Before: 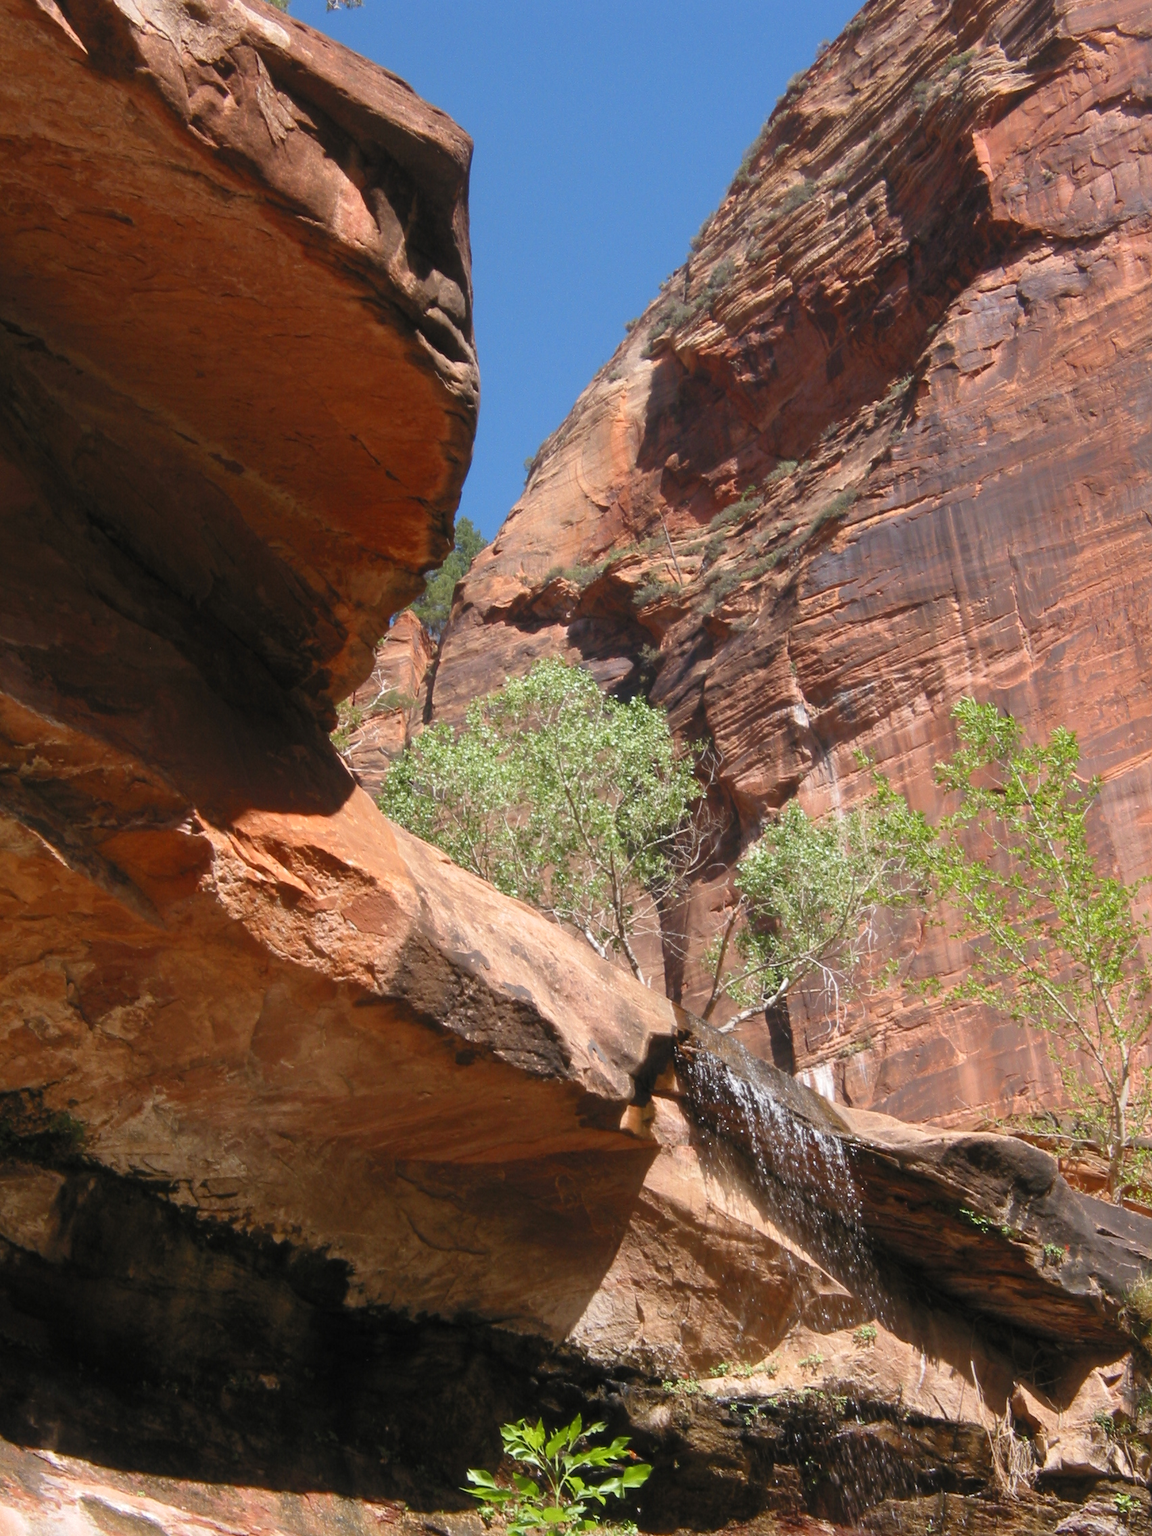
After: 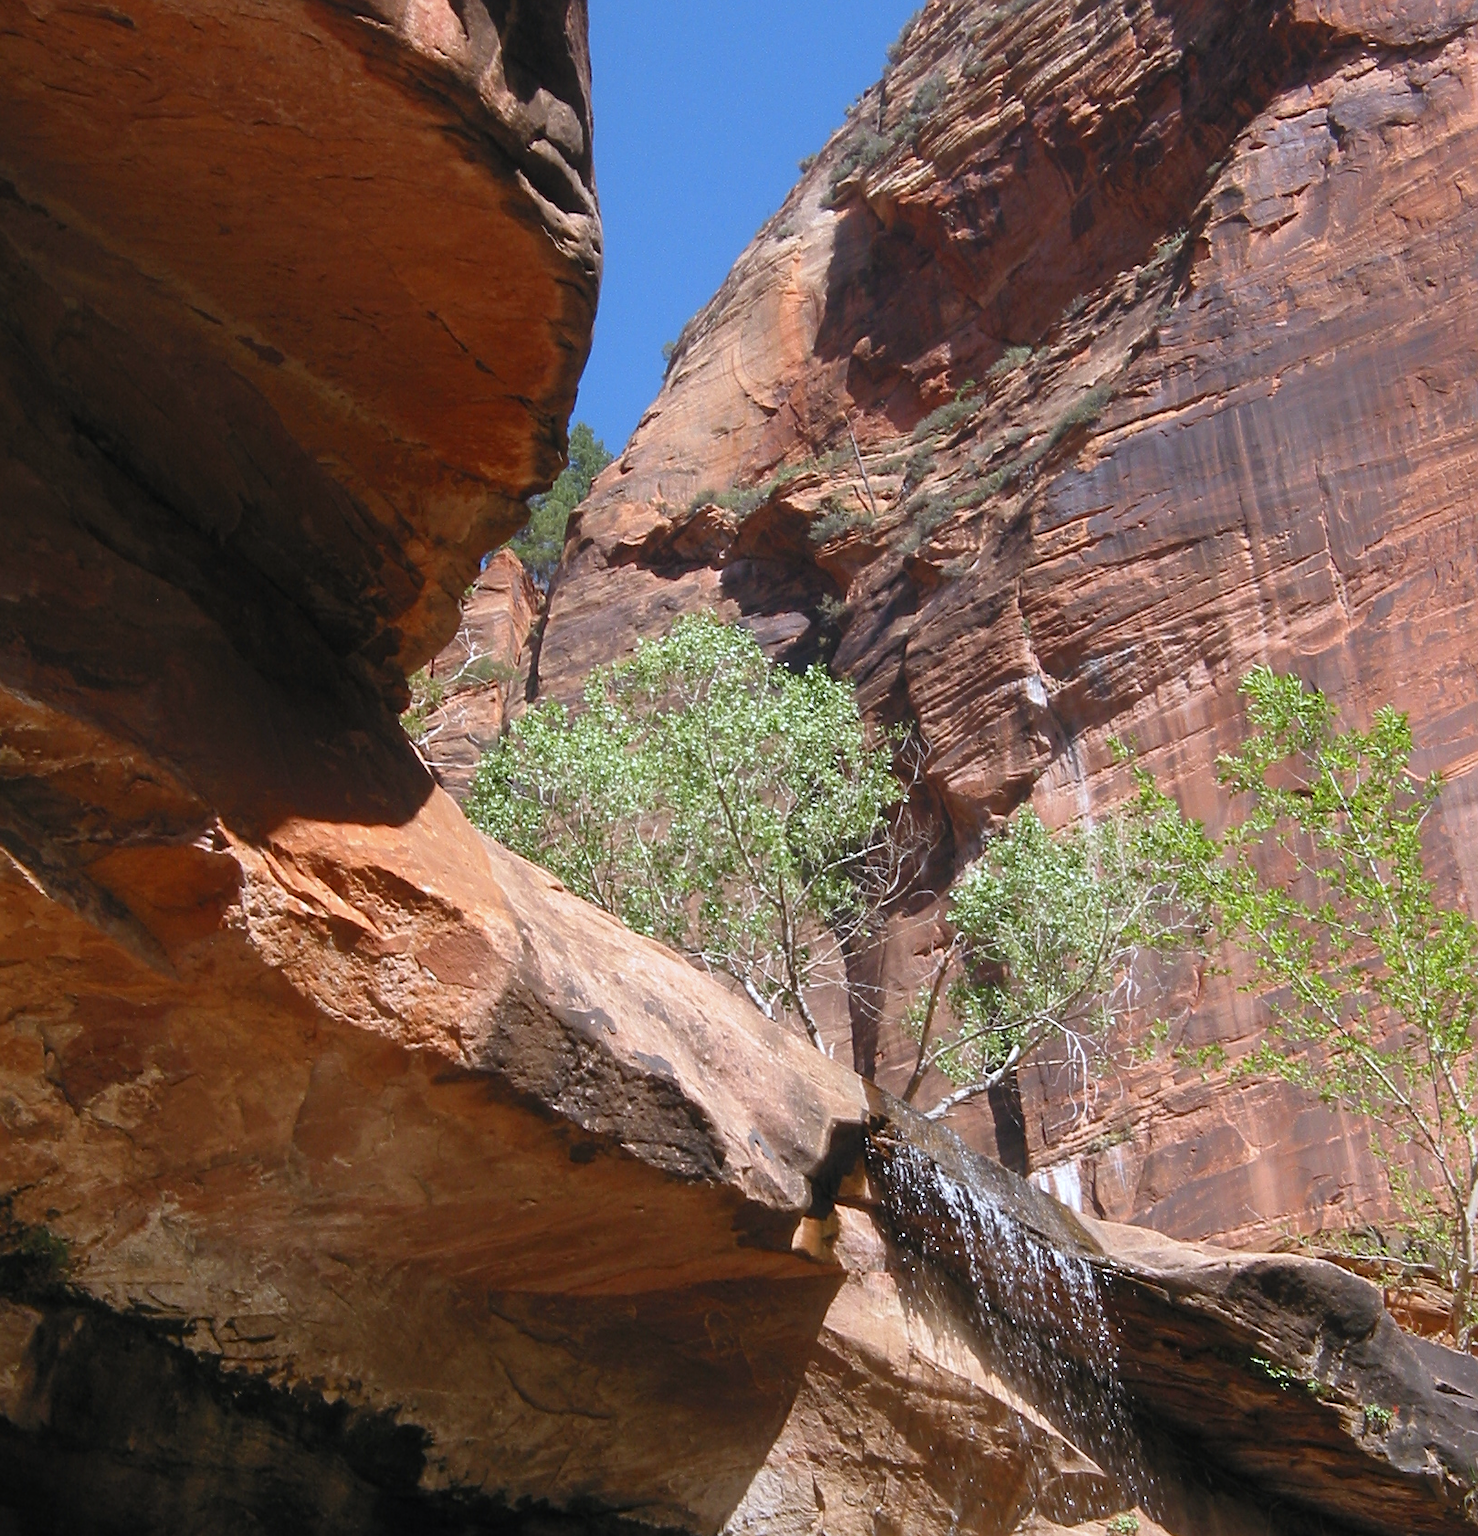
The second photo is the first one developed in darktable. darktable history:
crop and rotate: left 2.991%, top 13.302%, right 1.981%, bottom 12.636%
white balance: red 0.954, blue 1.079
tone equalizer: on, module defaults
sharpen: on, module defaults
